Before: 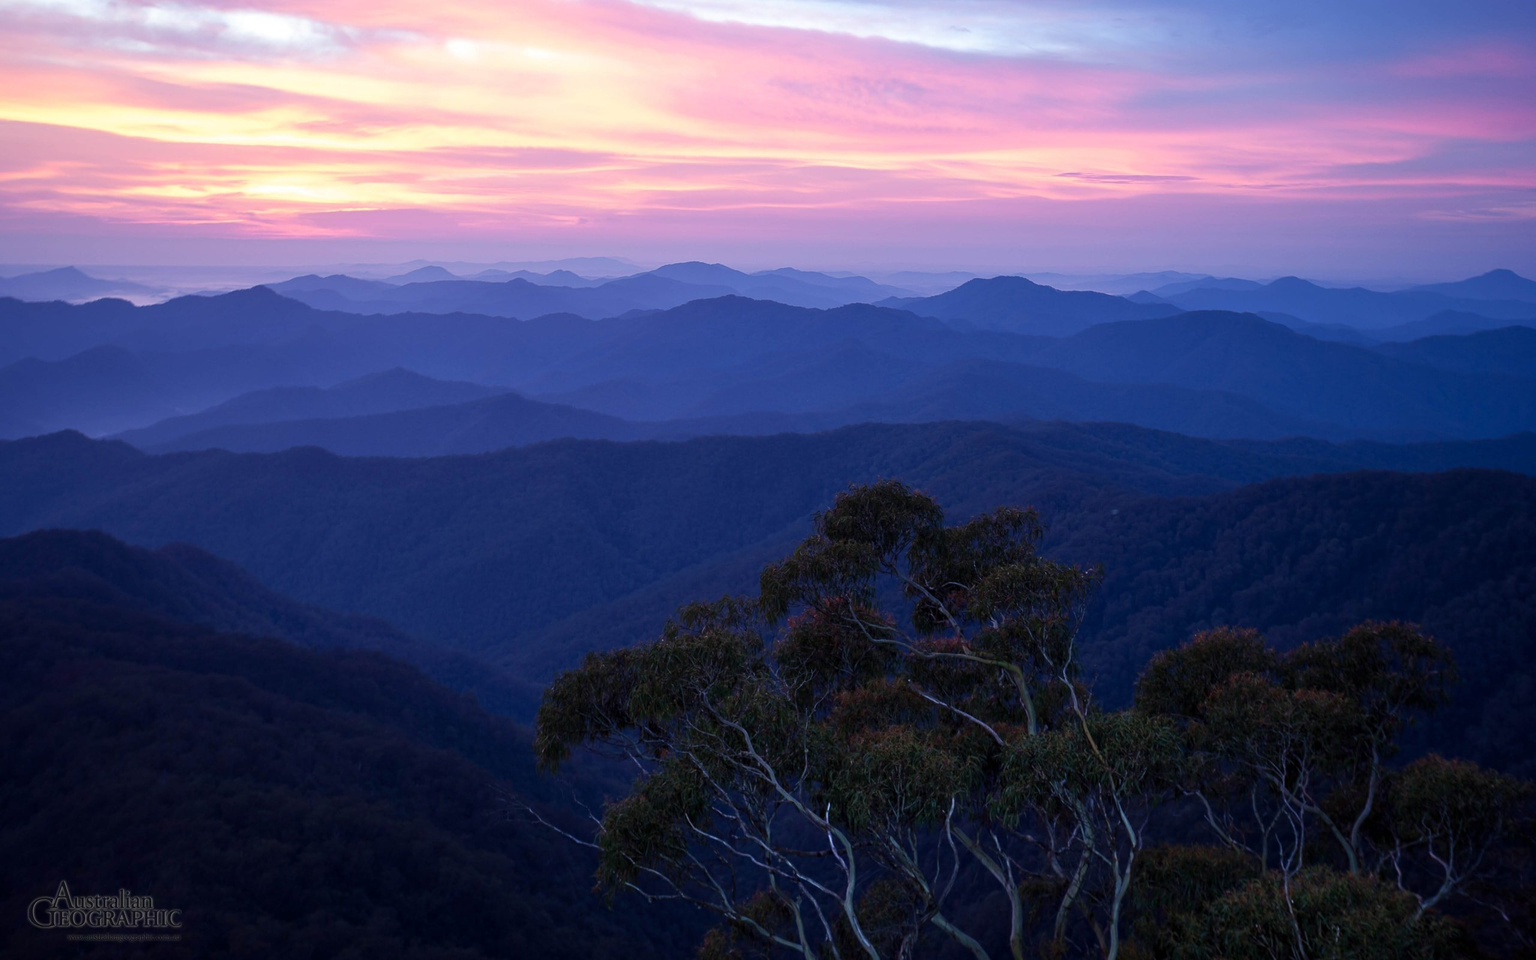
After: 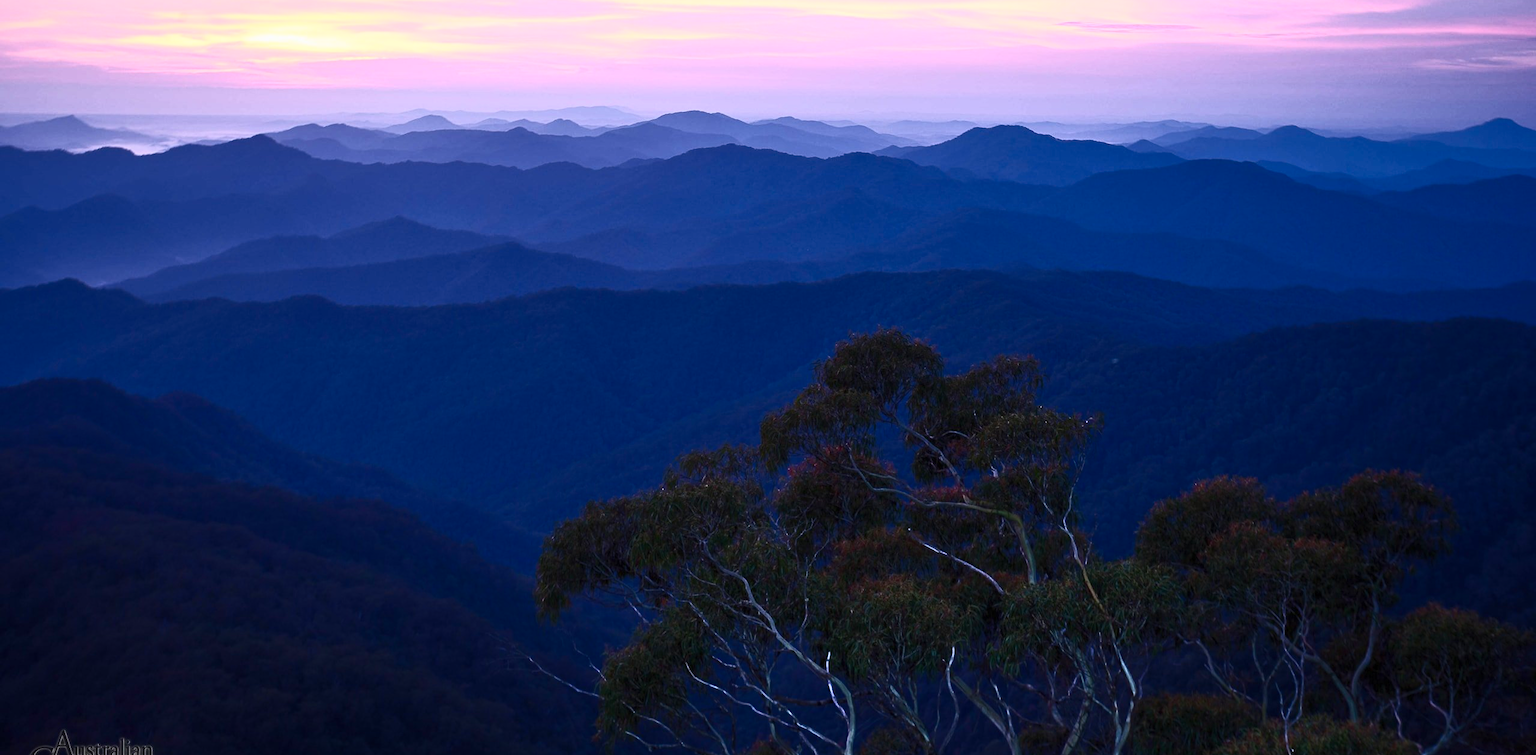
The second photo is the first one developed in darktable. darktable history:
contrast brightness saturation: contrast 0.62, brightness 0.34, saturation 0.14
tone equalizer: -8 EV 0.25 EV, -7 EV 0.417 EV, -6 EV 0.417 EV, -5 EV 0.25 EV, -3 EV -0.25 EV, -2 EV -0.417 EV, -1 EV -0.417 EV, +0 EV -0.25 EV, edges refinement/feathering 500, mask exposure compensation -1.57 EV, preserve details guided filter
crop and rotate: top 15.774%, bottom 5.506%
